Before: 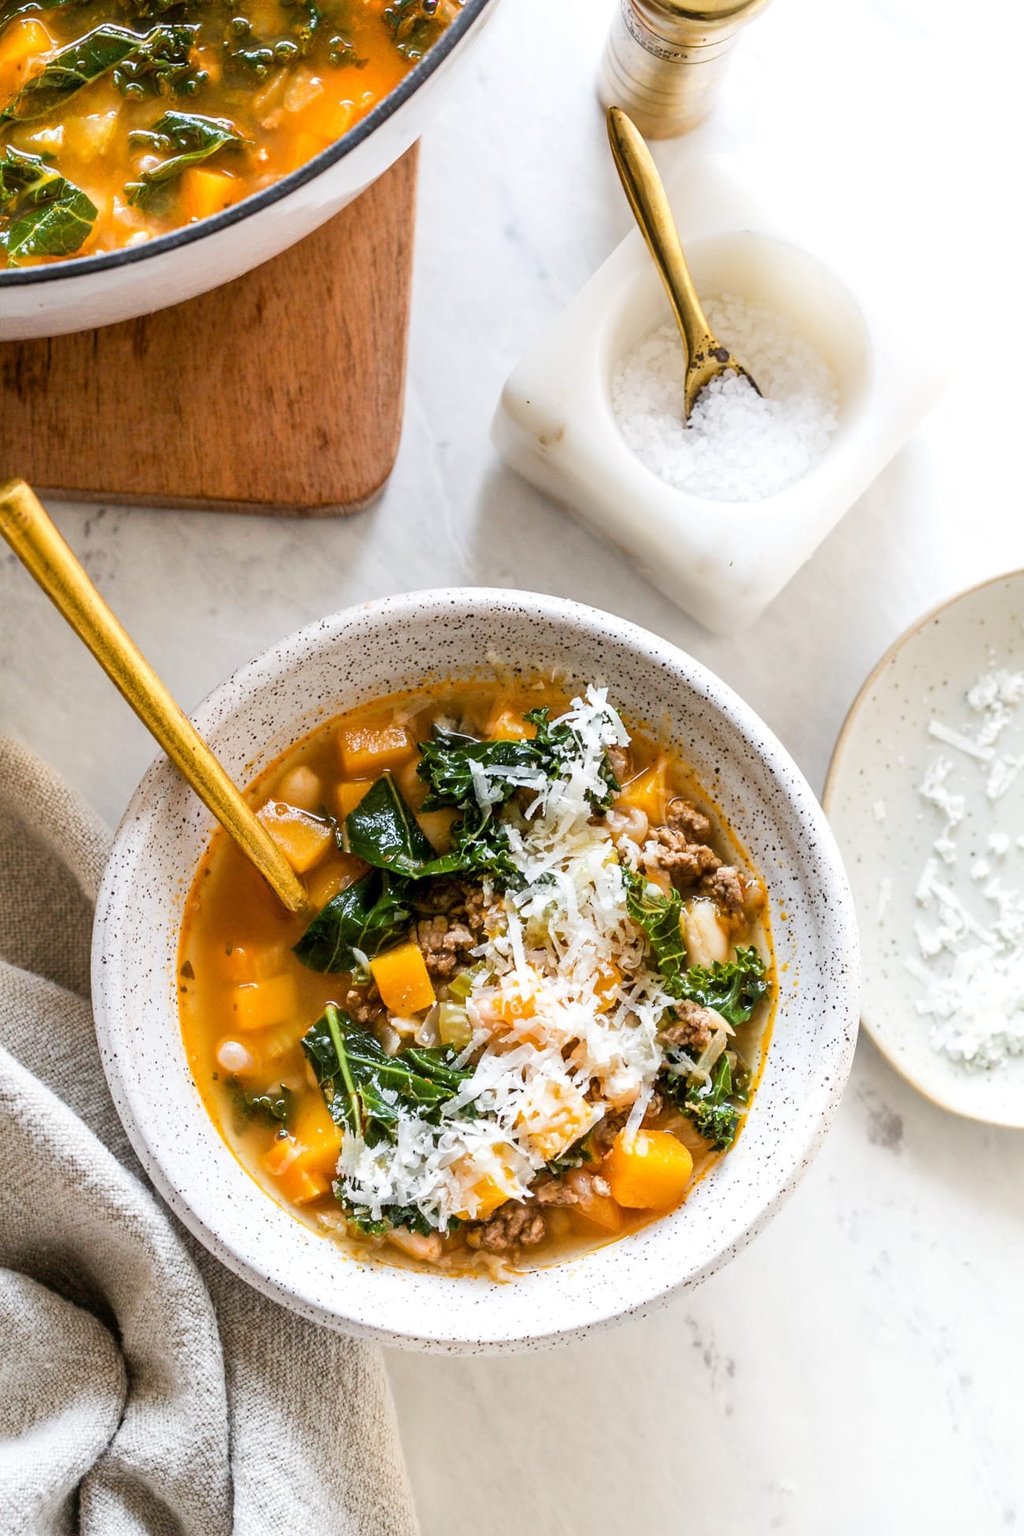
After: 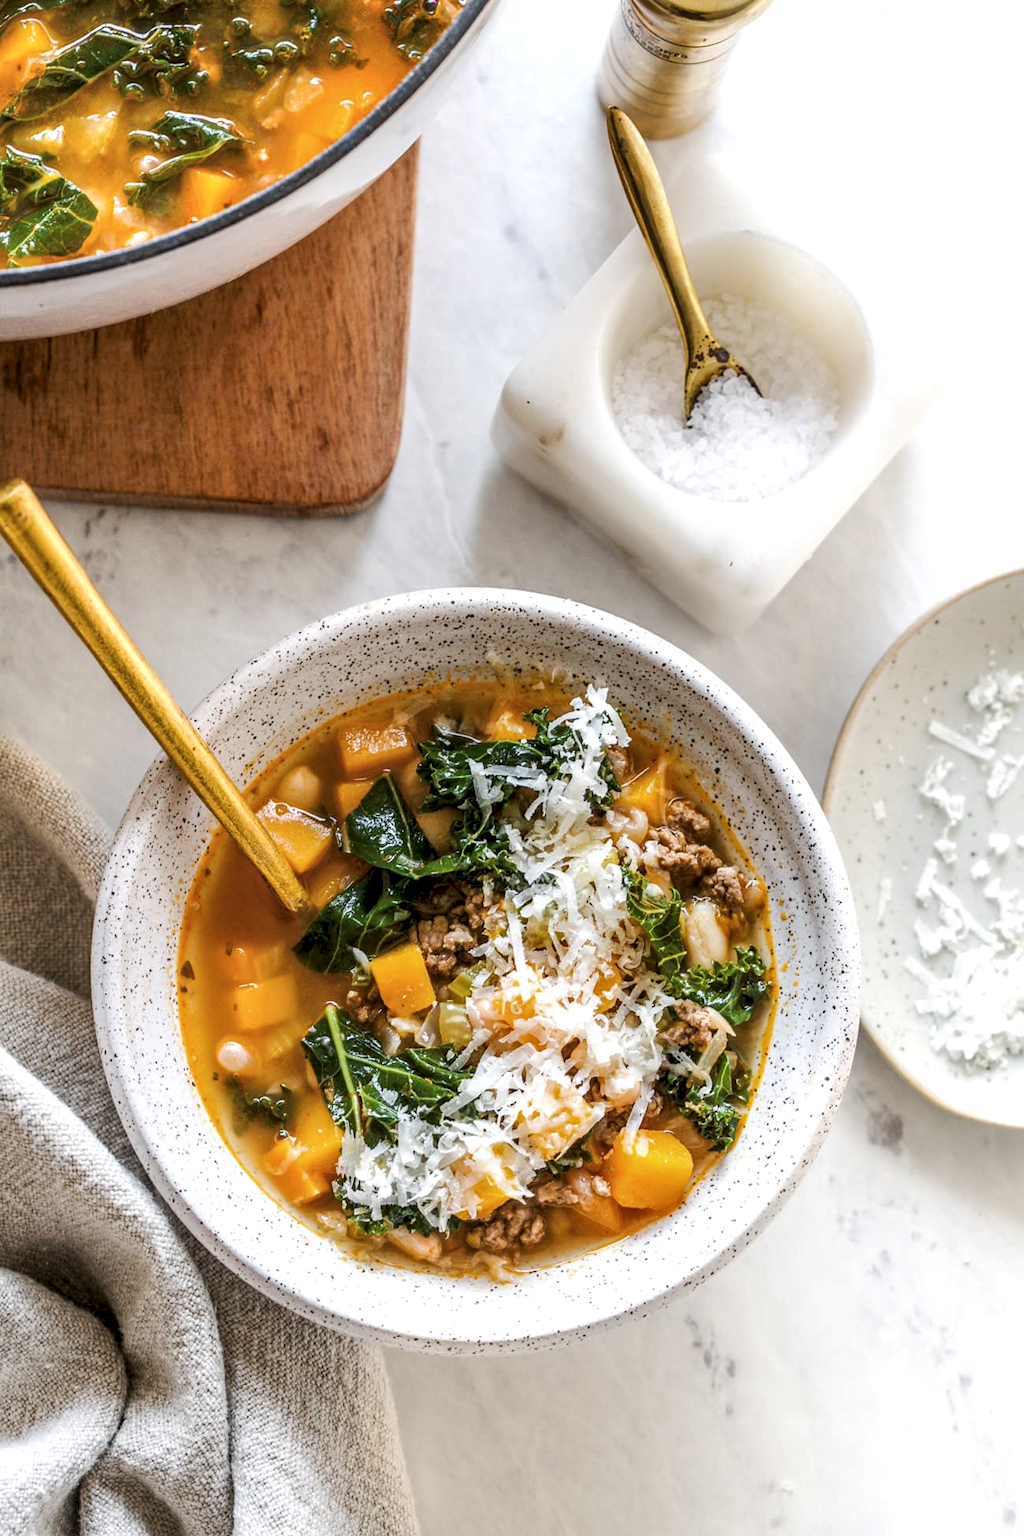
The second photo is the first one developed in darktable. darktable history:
tone curve: curves: ch0 [(0, 0) (0.003, 0.023) (0.011, 0.033) (0.025, 0.057) (0.044, 0.099) (0.069, 0.132) (0.1, 0.155) (0.136, 0.179) (0.177, 0.213) (0.224, 0.255) (0.277, 0.299) (0.335, 0.347) (0.399, 0.407) (0.468, 0.473) (0.543, 0.546) (0.623, 0.619) (0.709, 0.698) (0.801, 0.775) (0.898, 0.871) (1, 1)], preserve colors none
local contrast: highlights 40%, shadows 60%, detail 136%, midtone range 0.514
